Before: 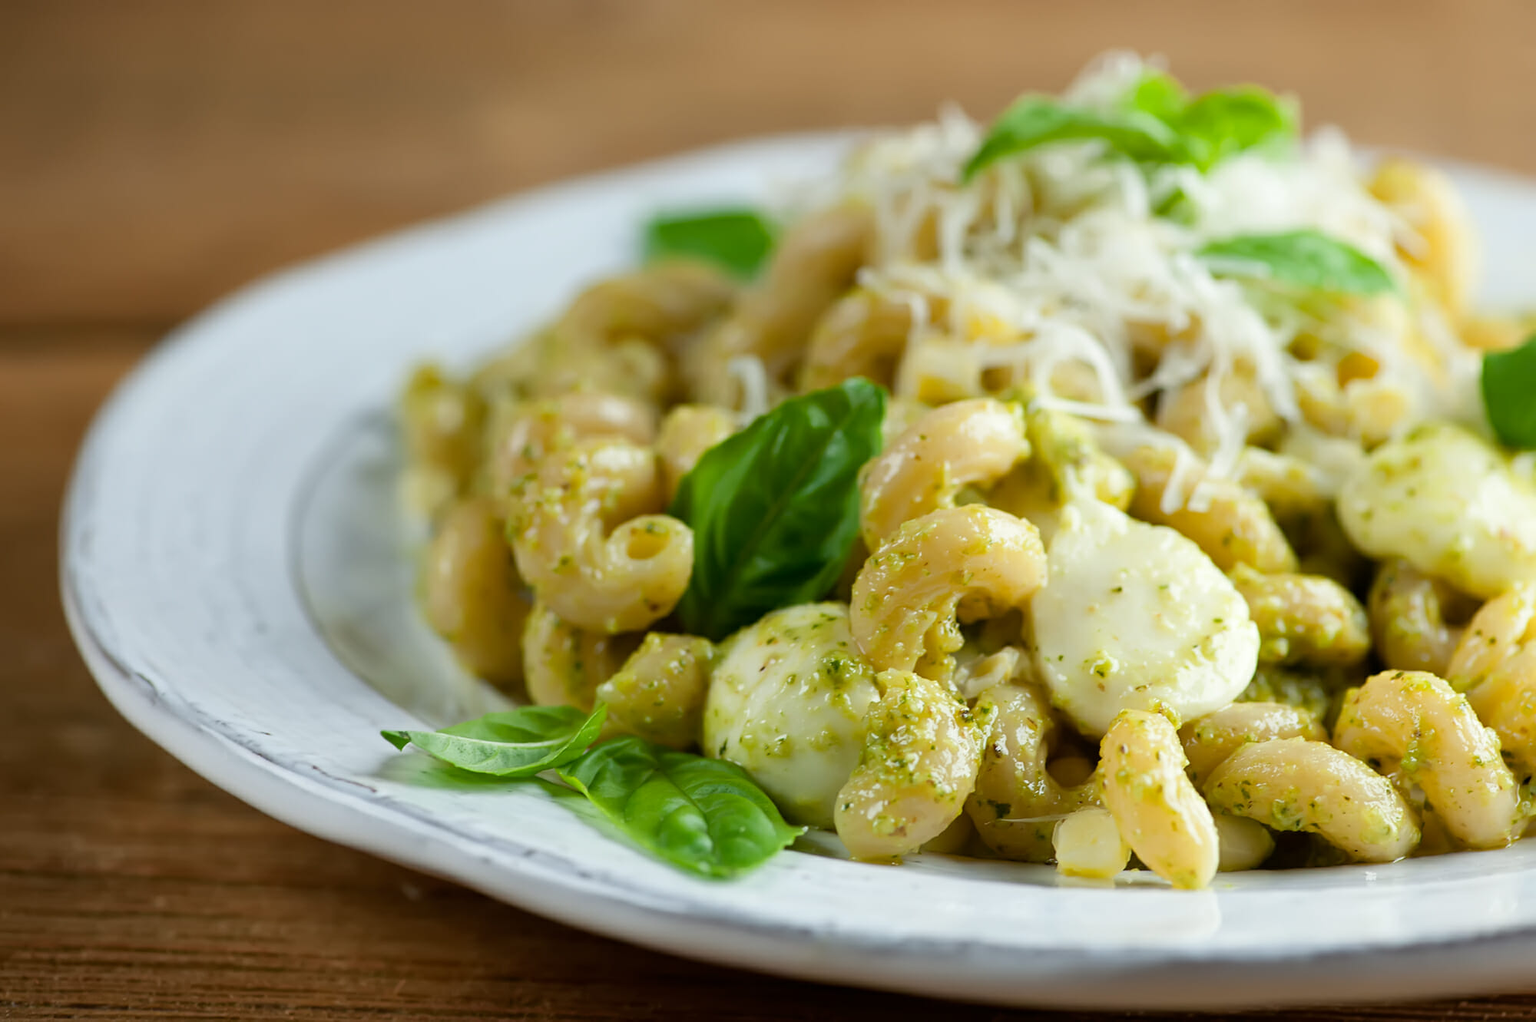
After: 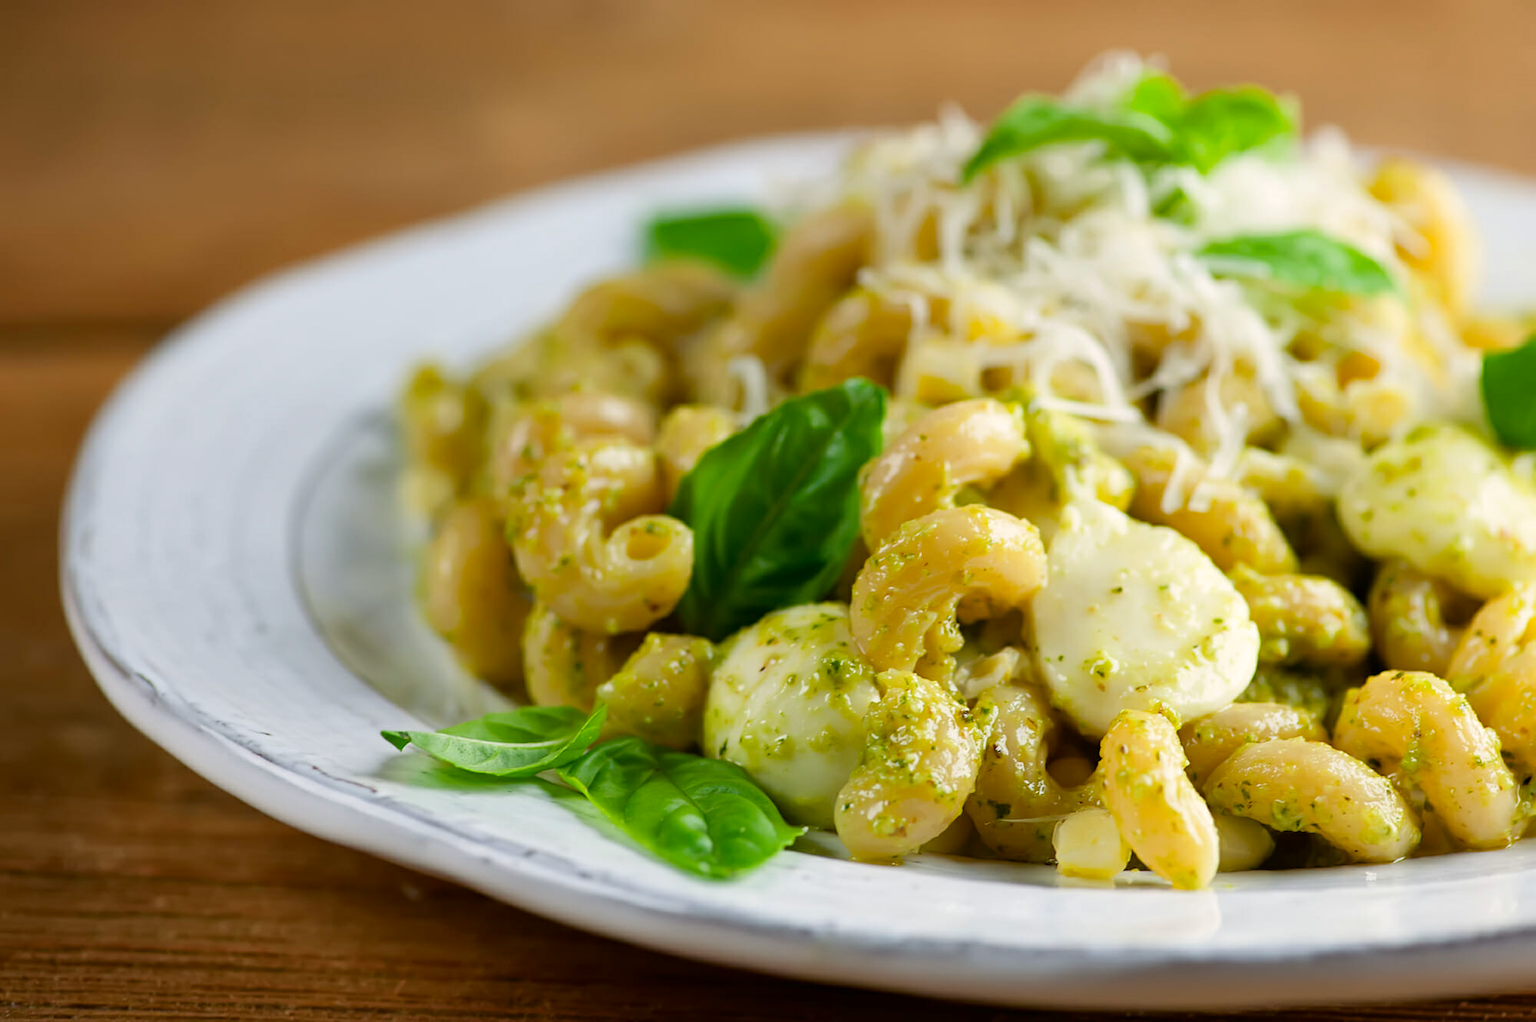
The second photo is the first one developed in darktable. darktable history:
color correction: highlights a* 3.27, highlights b* 1.93, saturation 1.23
